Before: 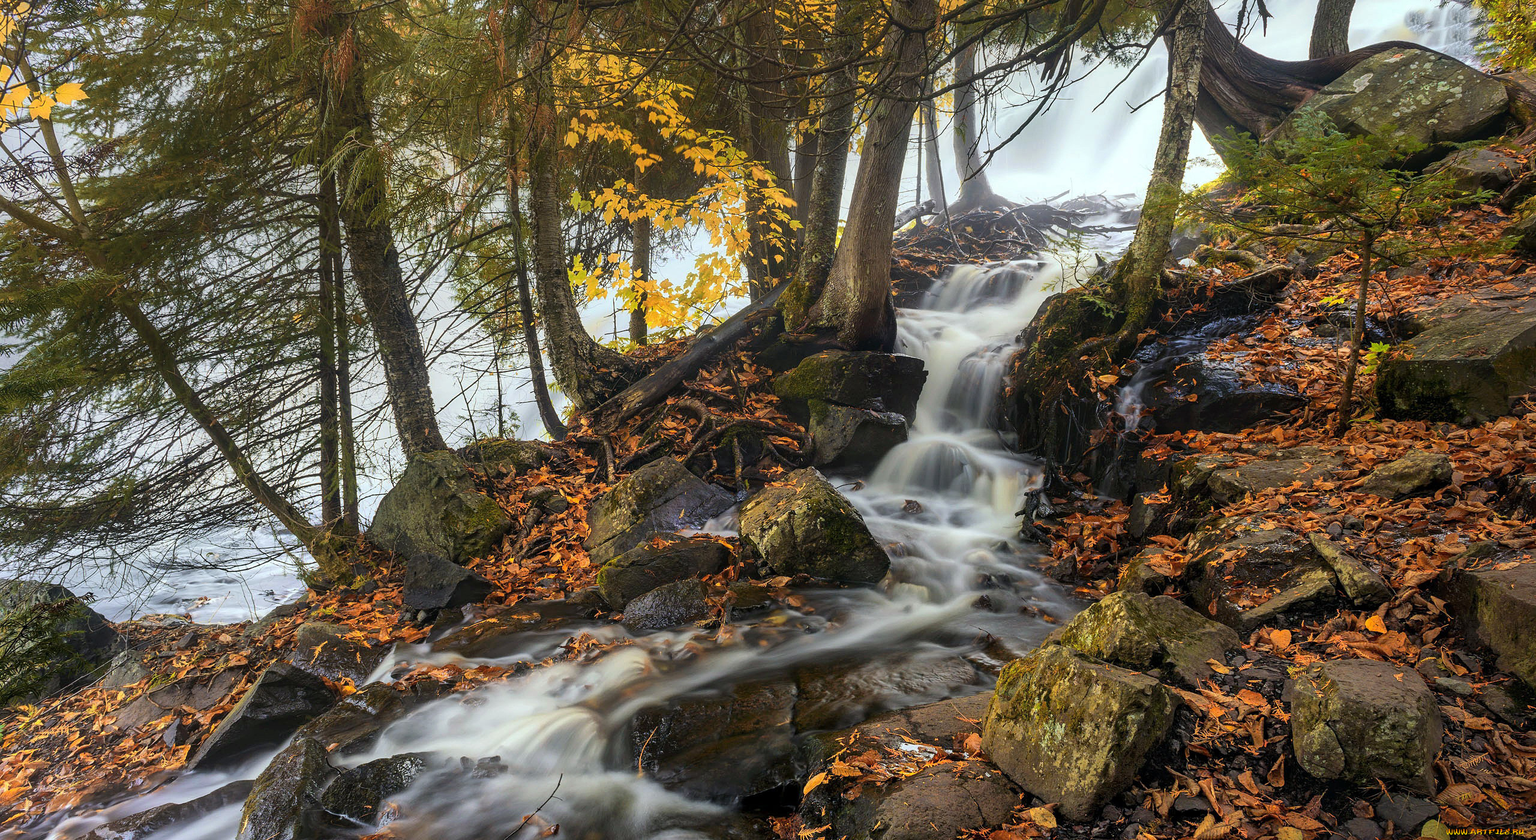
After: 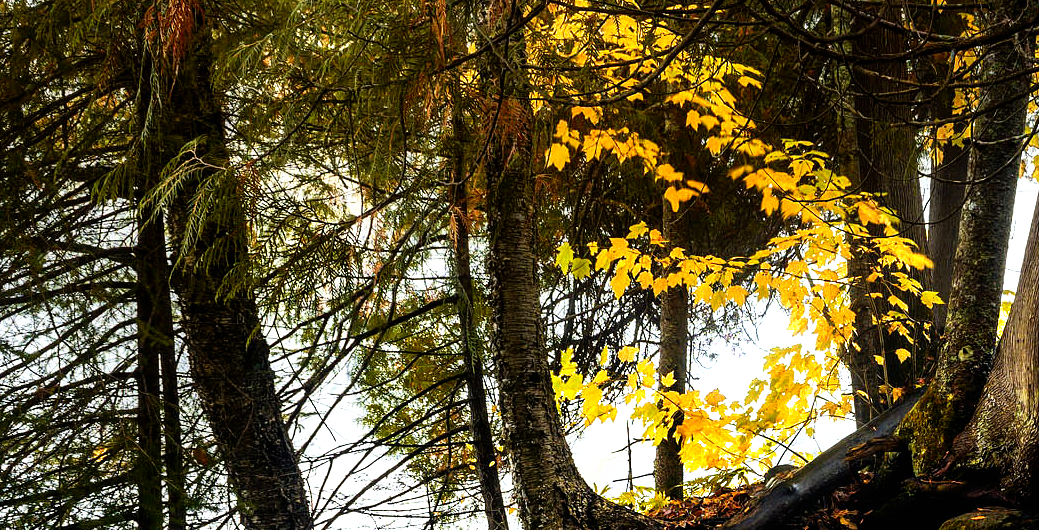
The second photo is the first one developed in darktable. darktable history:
crop: left 15.452%, top 5.459%, right 43.956%, bottom 56.62%
filmic rgb: black relative exposure -8.2 EV, white relative exposure 2.2 EV, threshold 3 EV, hardness 7.11, latitude 85.74%, contrast 1.696, highlights saturation mix -4%, shadows ↔ highlights balance -2.69%, preserve chrominance no, color science v5 (2021), contrast in shadows safe, contrast in highlights safe, enable highlight reconstruction true
